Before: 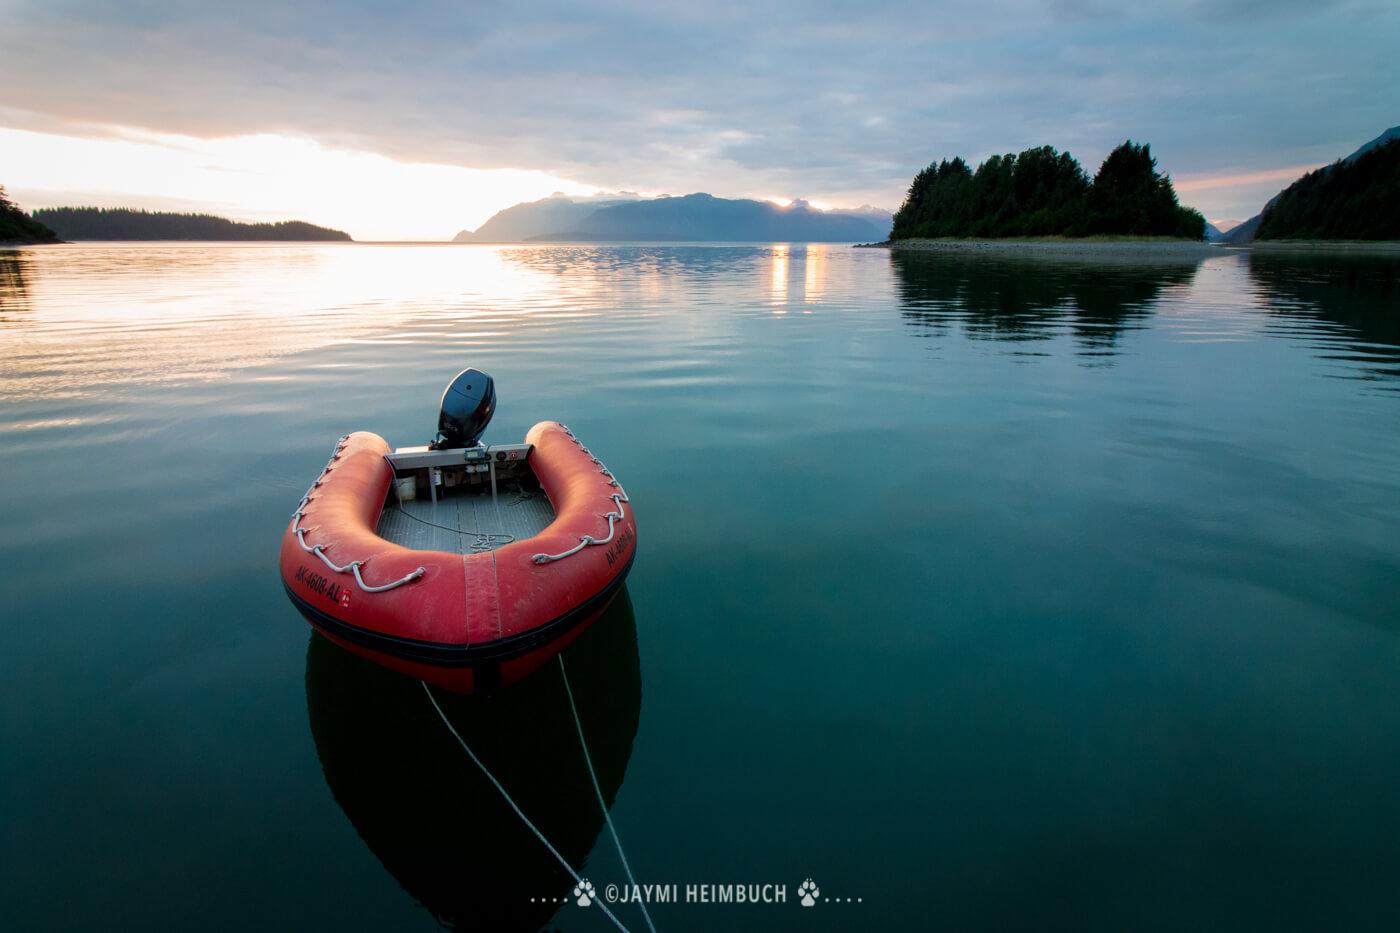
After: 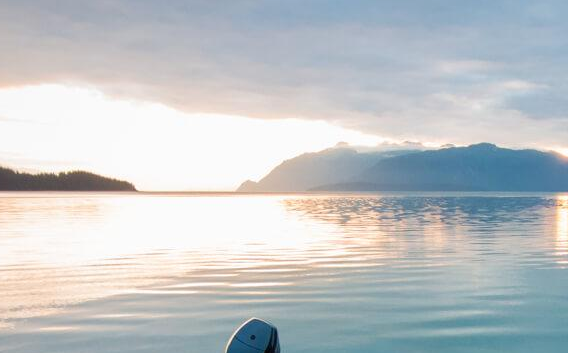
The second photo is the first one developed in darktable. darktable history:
tone equalizer: on, module defaults
crop: left 15.452%, top 5.459%, right 43.956%, bottom 56.62%
